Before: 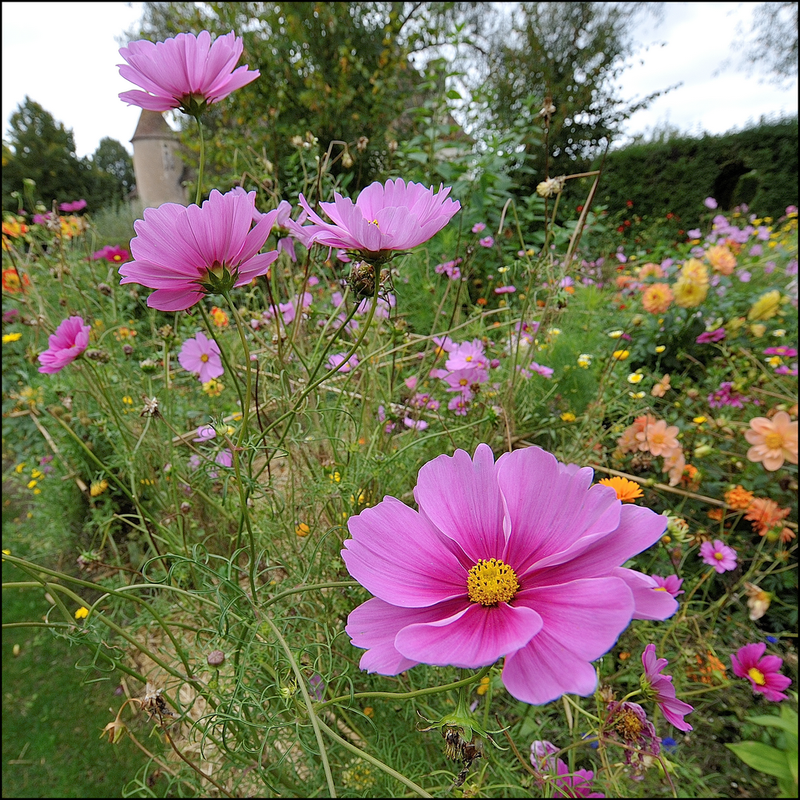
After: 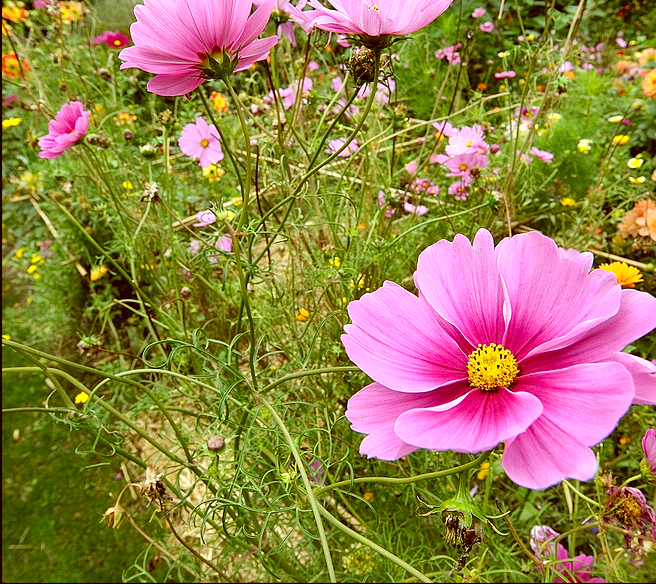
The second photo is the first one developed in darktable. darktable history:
crop: top 26.964%, right 17.989%
local contrast: mode bilateral grid, contrast 19, coarseness 50, detail 150%, midtone range 0.2
color correction: highlights a* -6.19, highlights b* 9.56, shadows a* 9.99, shadows b* 23.41
tone equalizer: -8 EV -0.77 EV, -7 EV -0.682 EV, -6 EV -0.599 EV, -5 EV -0.386 EV, -3 EV 0.368 EV, -2 EV 0.6 EV, -1 EV 0.674 EV, +0 EV 0.729 EV
